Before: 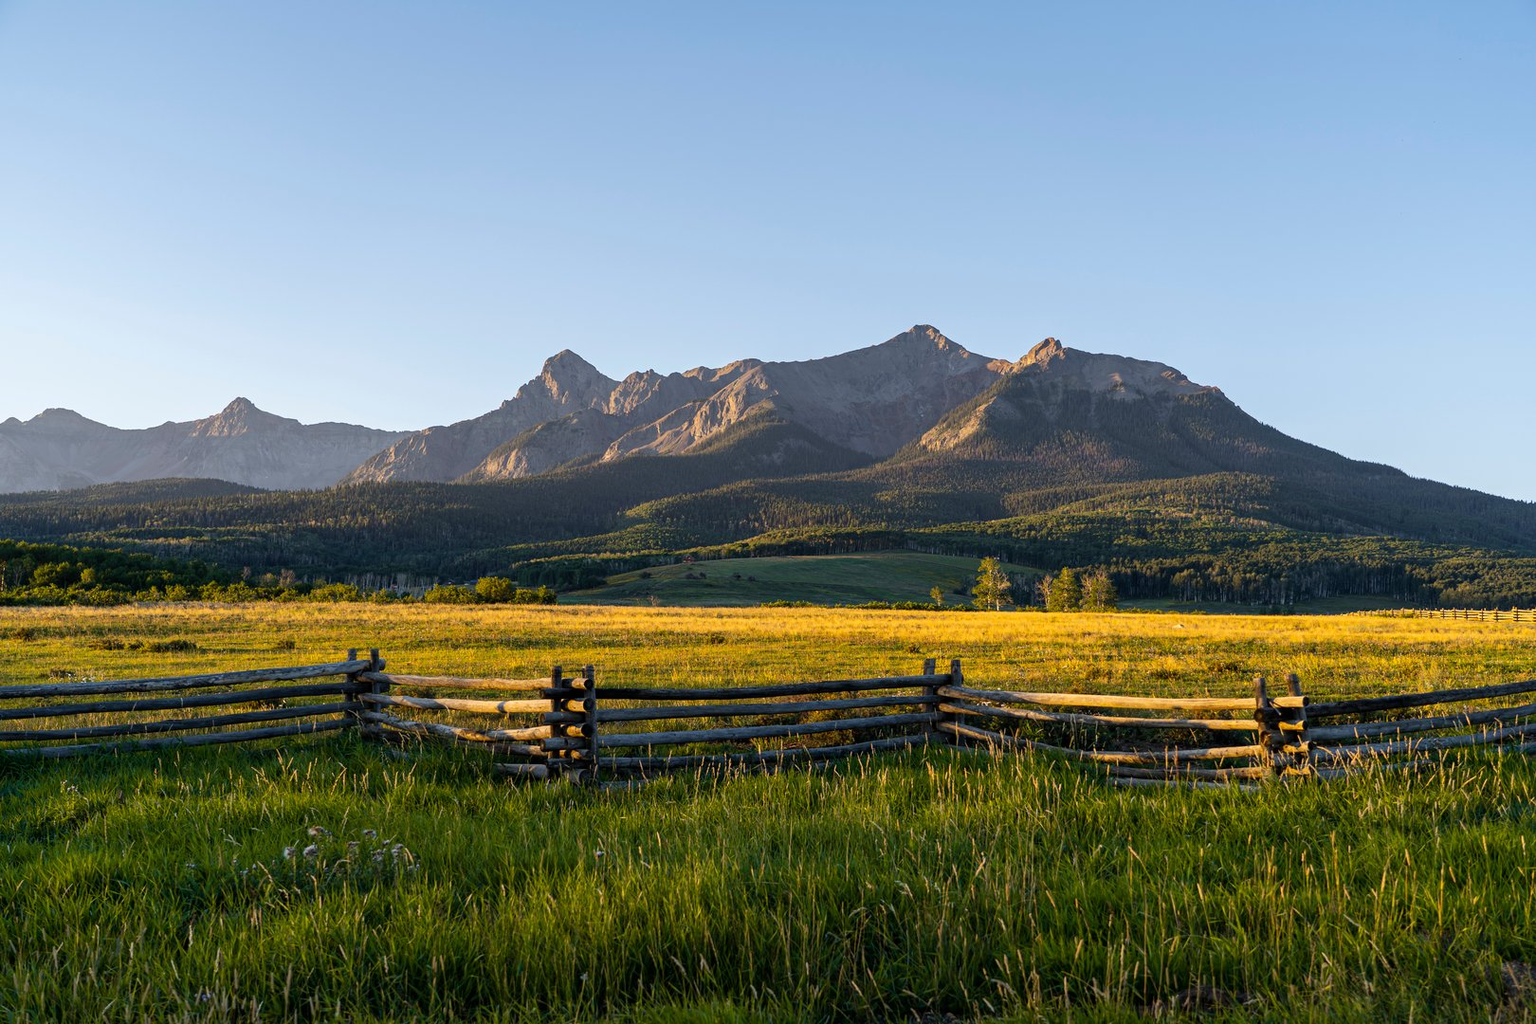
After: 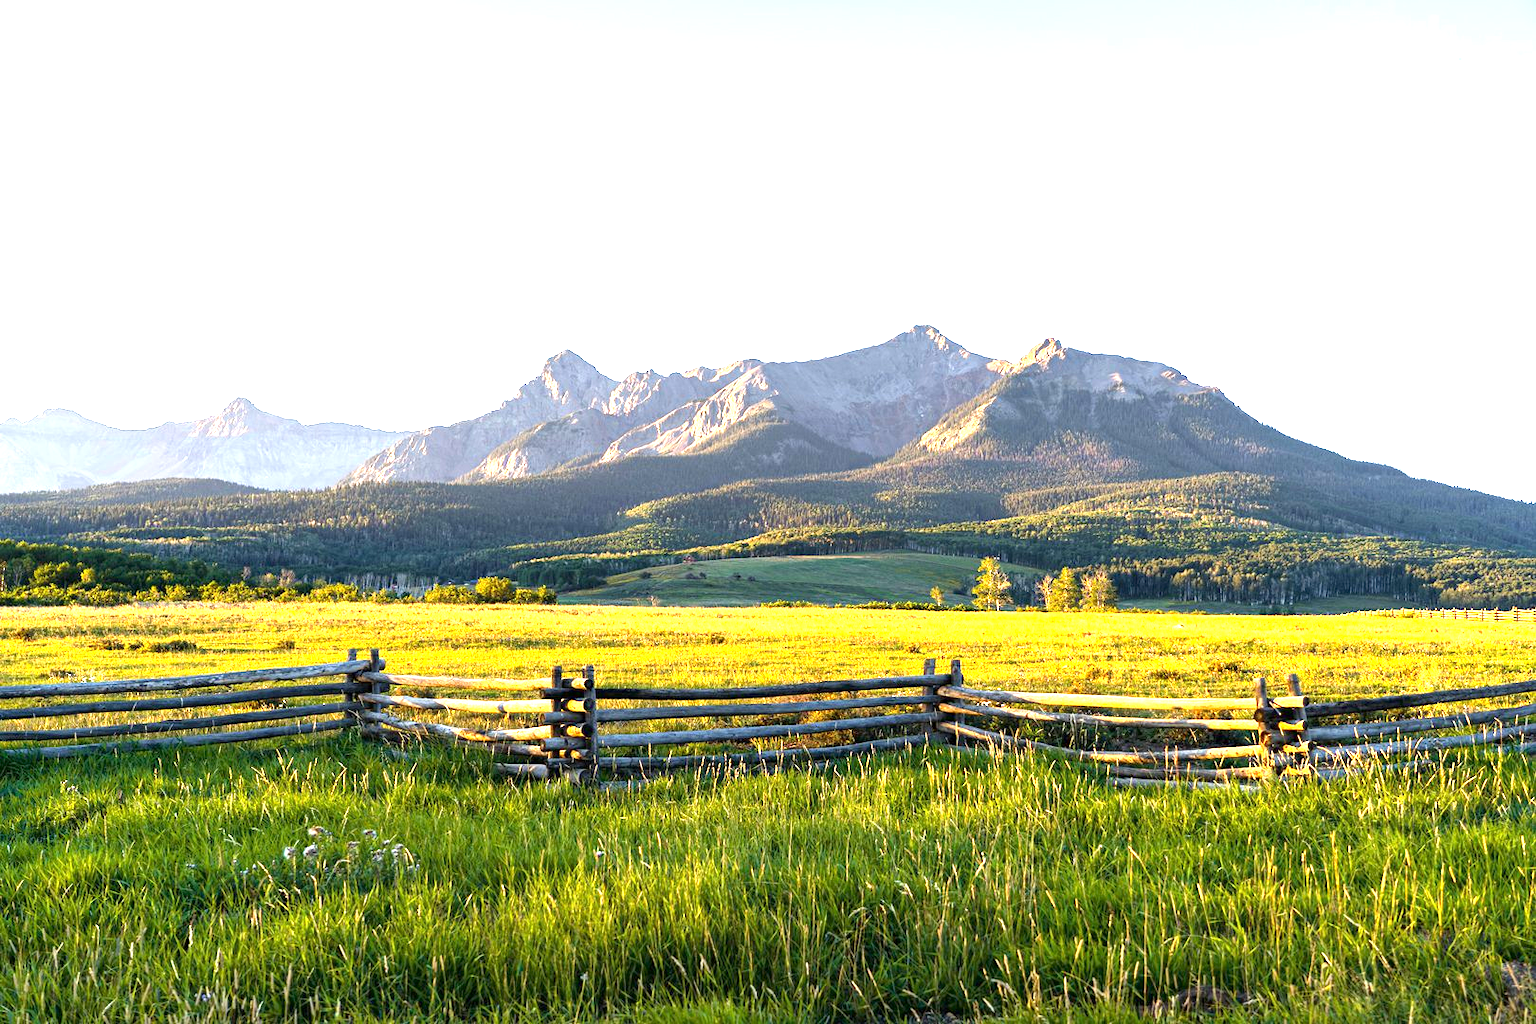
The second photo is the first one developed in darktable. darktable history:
exposure: exposure 2.012 EV, compensate exposure bias true, compensate highlight preservation false
